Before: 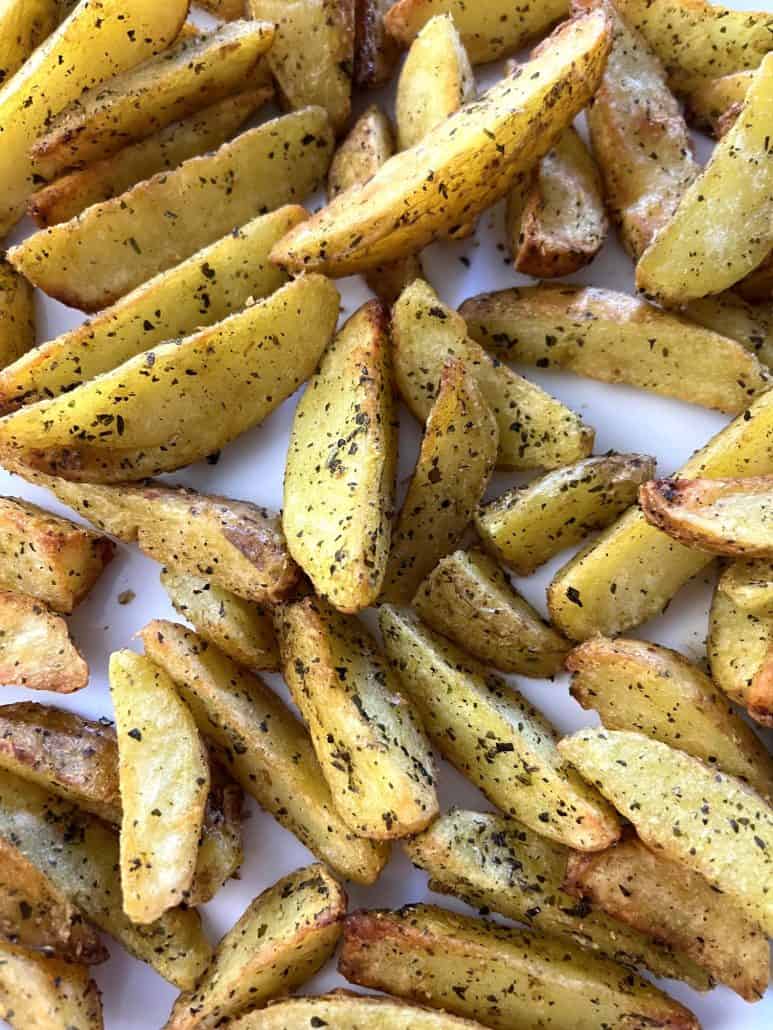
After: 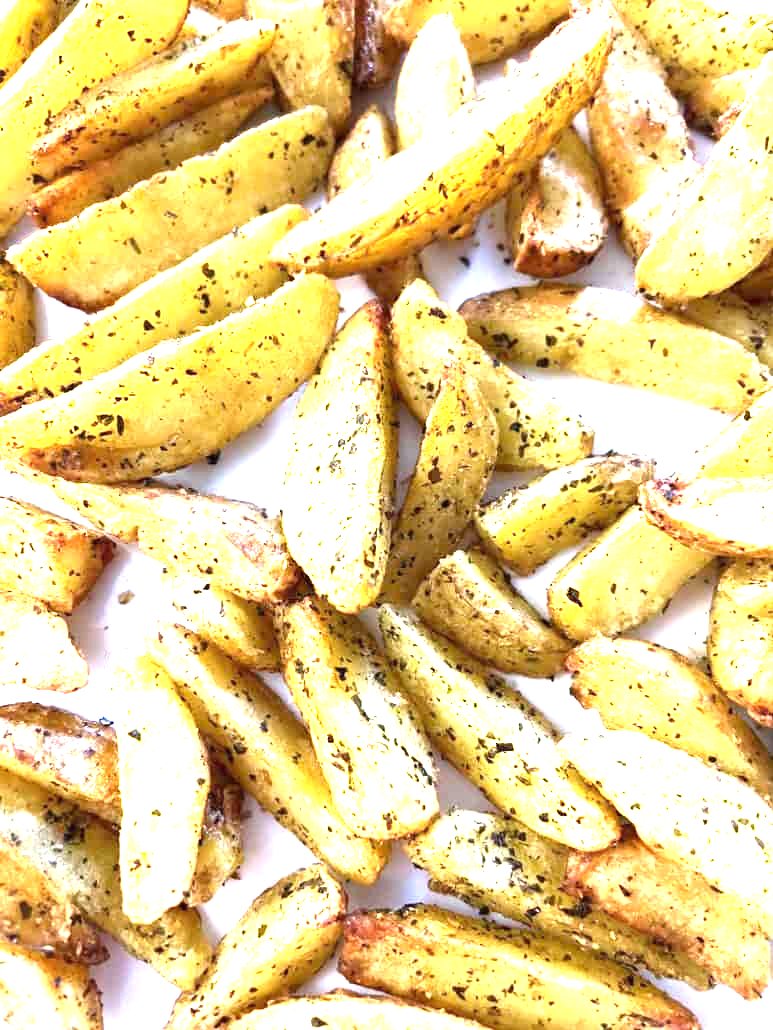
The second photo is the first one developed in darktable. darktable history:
exposure: black level correction 0, exposure 1.999 EV, compensate exposure bias true, compensate highlight preservation false
